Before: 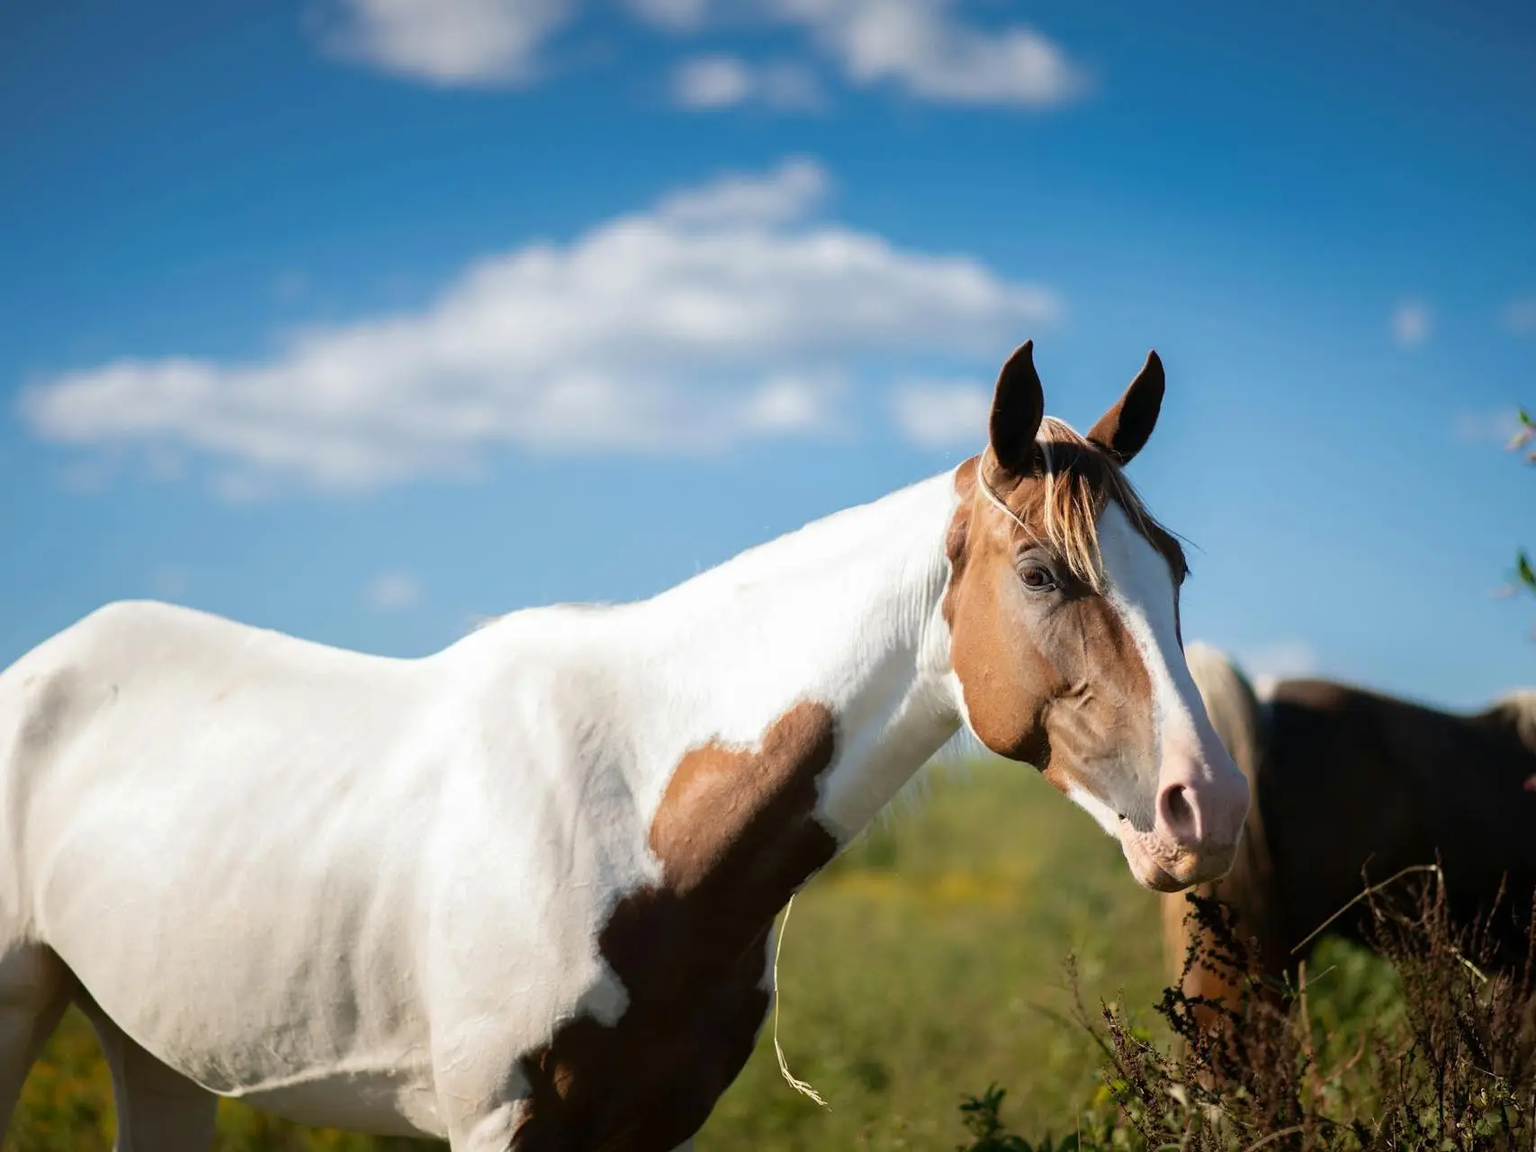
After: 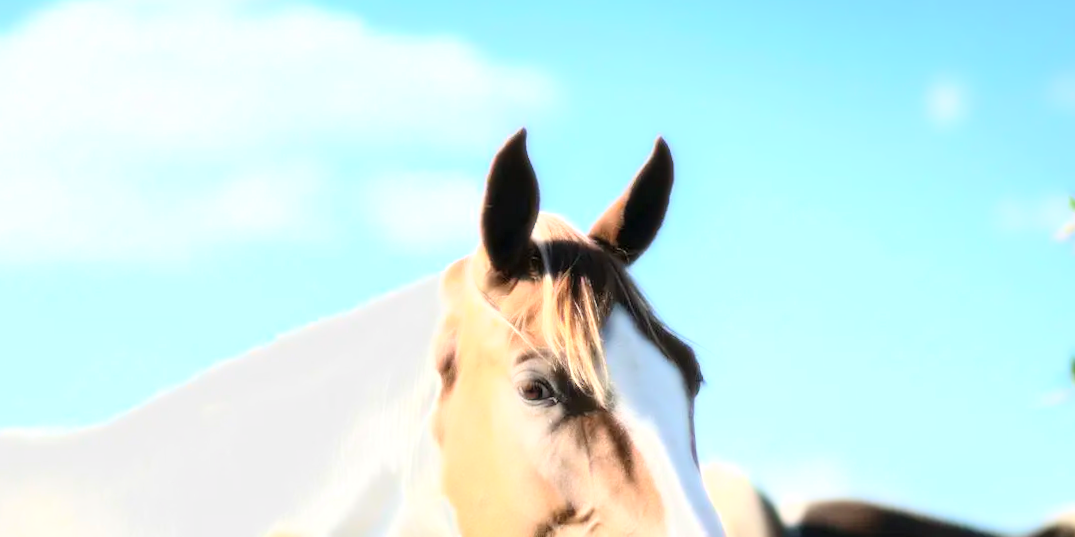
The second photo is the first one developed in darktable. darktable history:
bloom: size 0%, threshold 54.82%, strength 8.31%
rotate and perspective: rotation -1°, crop left 0.011, crop right 0.989, crop top 0.025, crop bottom 0.975
exposure: black level correction 0, exposure 0.7 EV, compensate exposure bias true, compensate highlight preservation false
crop: left 36.005%, top 18.293%, right 0.31%, bottom 38.444%
